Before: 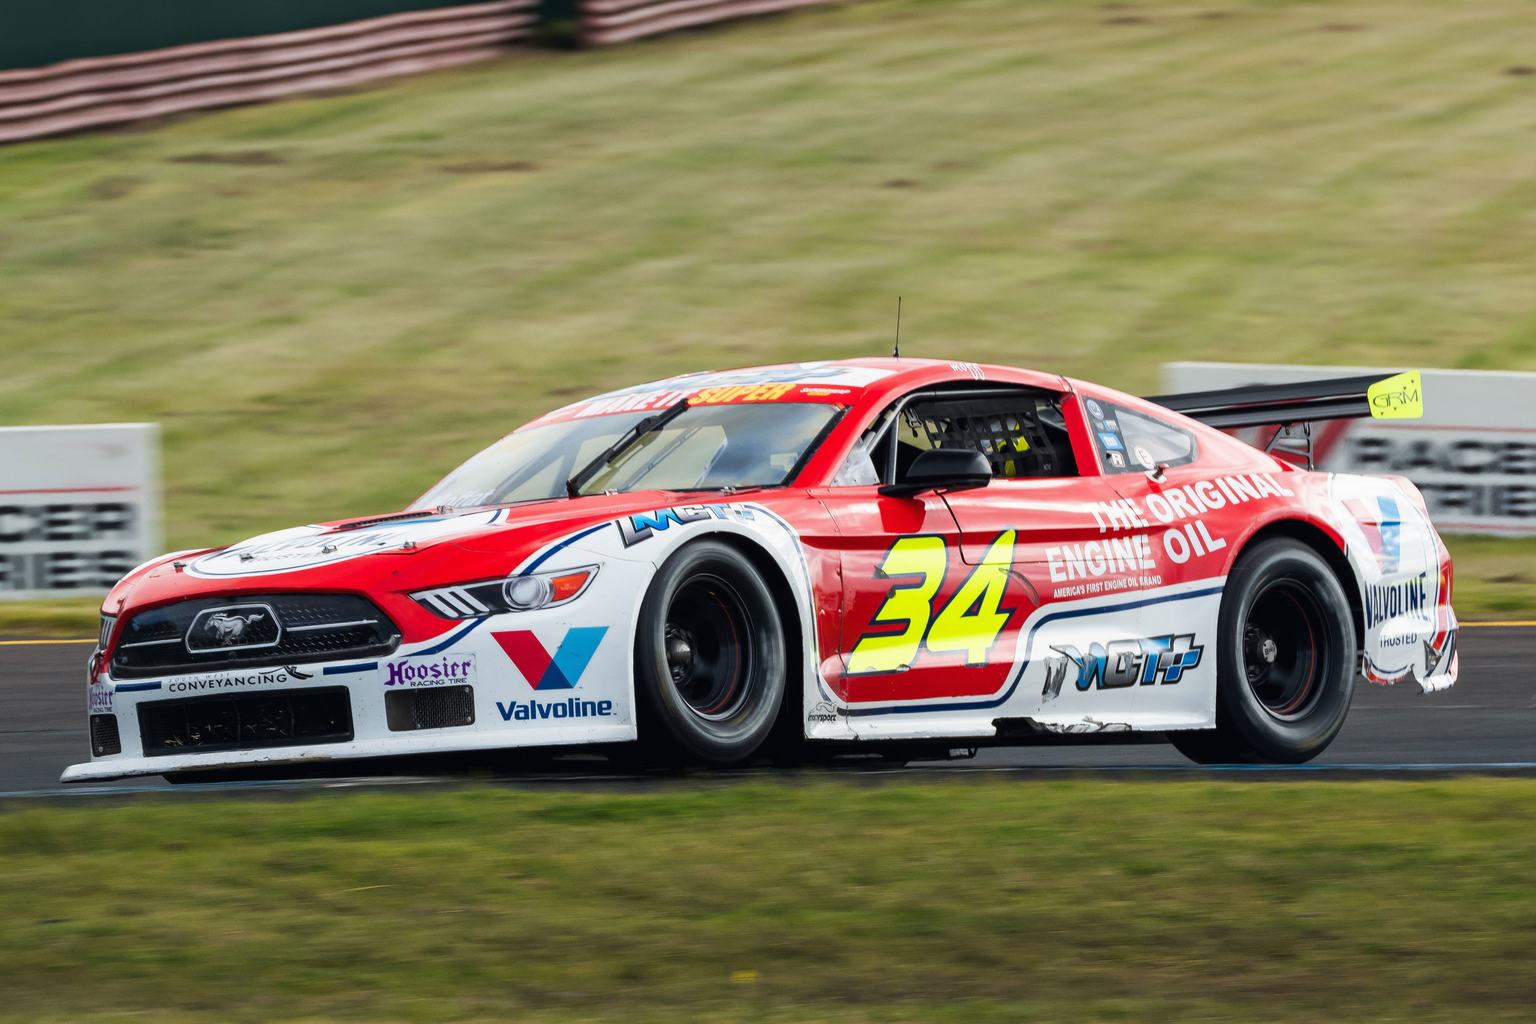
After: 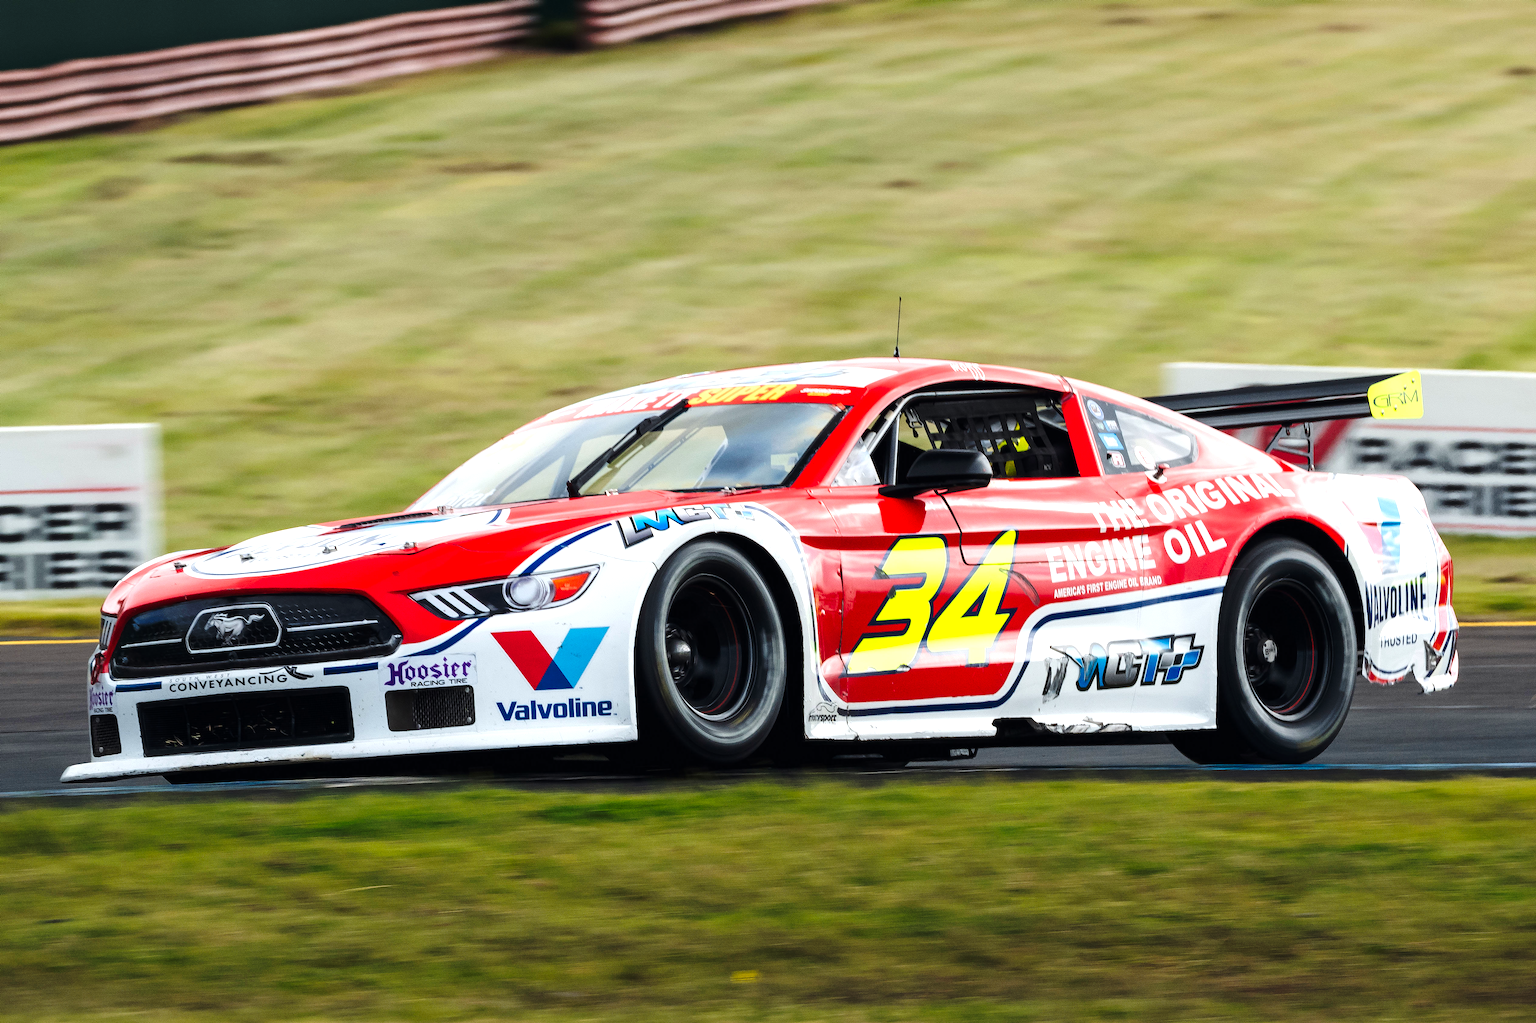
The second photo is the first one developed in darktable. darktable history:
exposure: black level correction 0.001, exposure 0.498 EV, compensate highlight preservation false
base curve: curves: ch0 [(0, 0) (0.073, 0.04) (0.157, 0.139) (0.492, 0.492) (0.758, 0.758) (1, 1)], preserve colors none
